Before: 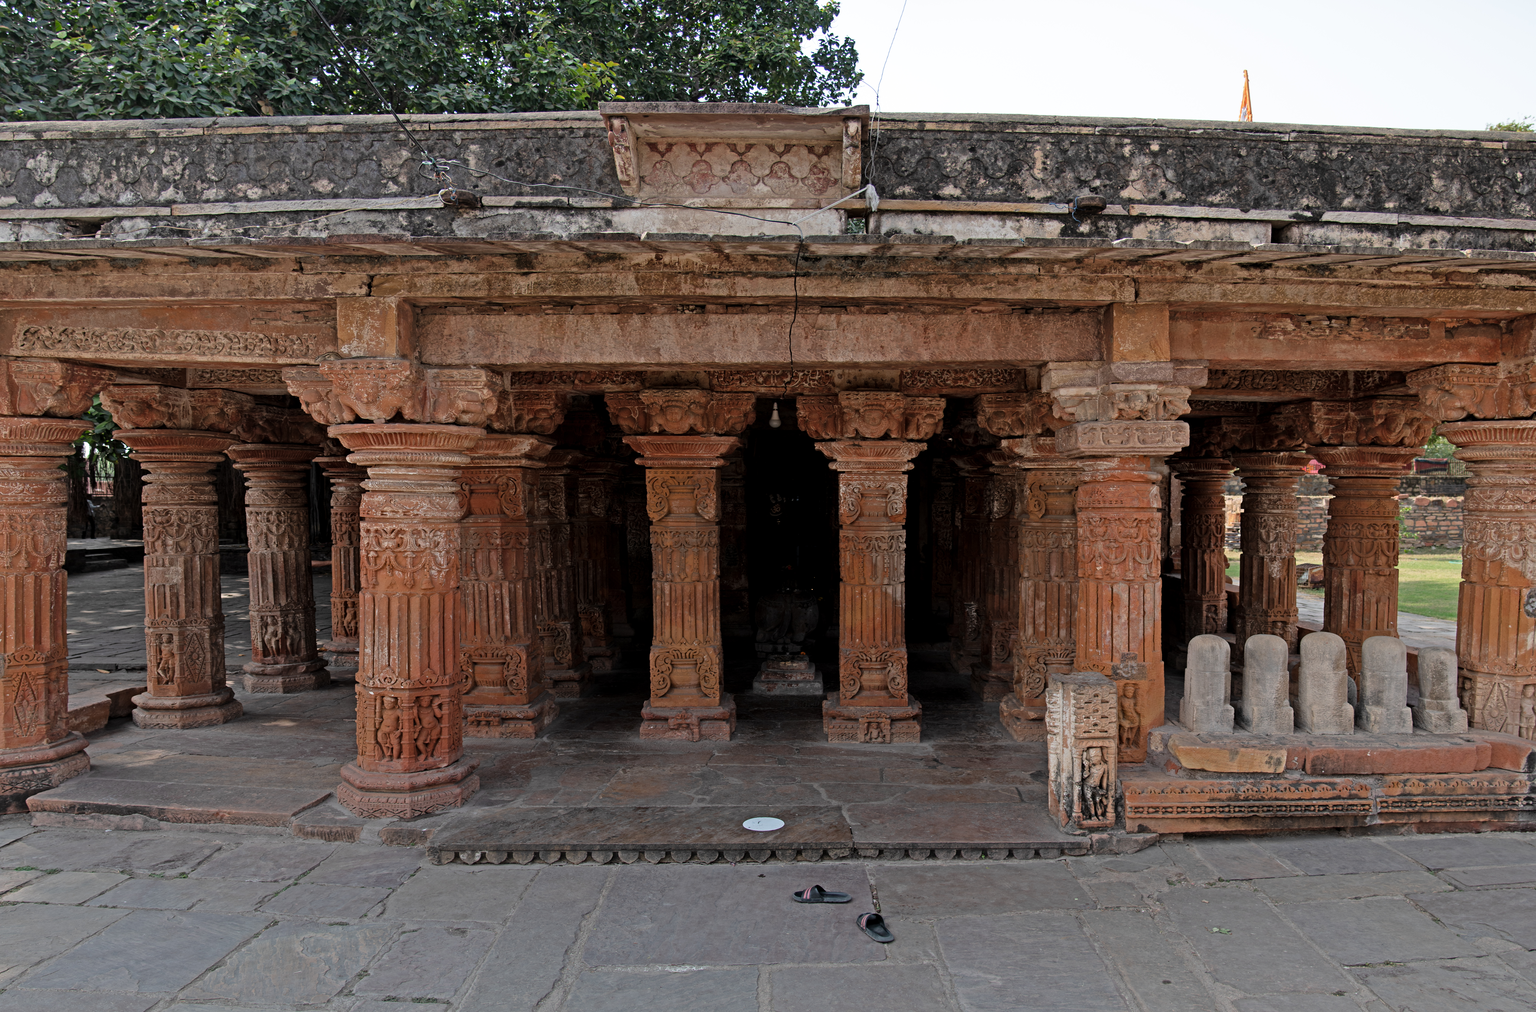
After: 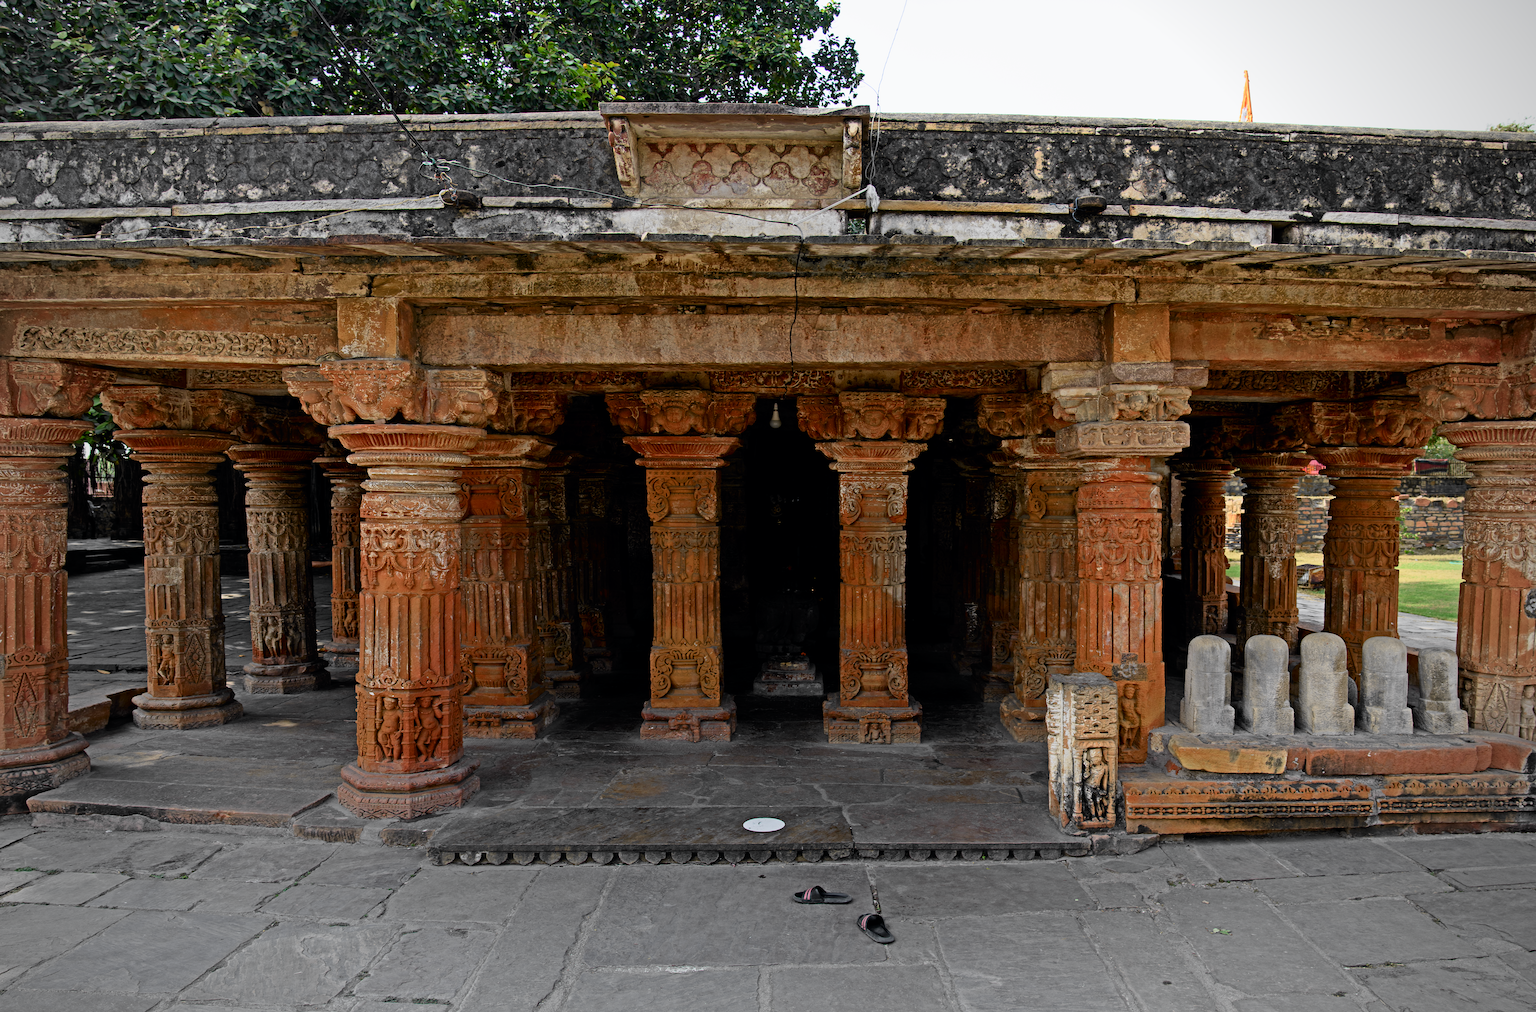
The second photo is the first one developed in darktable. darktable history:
tone equalizer: -8 EV -0.001 EV, -7 EV 0.001 EV, -6 EV -0.002 EV, -5 EV -0.003 EV, -4 EV -0.062 EV, -3 EV -0.222 EV, -2 EV -0.267 EV, -1 EV 0.105 EV, +0 EV 0.303 EV
vignetting: on, module defaults
tone curve: curves: ch0 [(0, 0) (0.078, 0.029) (0.265, 0.241) (0.507, 0.56) (0.744, 0.826) (1, 0.948)]; ch1 [(0, 0) (0.346, 0.307) (0.418, 0.383) (0.46, 0.439) (0.482, 0.493) (0.502, 0.5) (0.517, 0.506) (0.55, 0.557) (0.601, 0.637) (0.666, 0.7) (1, 1)]; ch2 [(0, 0) (0.346, 0.34) (0.431, 0.45) (0.485, 0.494) (0.5, 0.498) (0.508, 0.499) (0.532, 0.546) (0.579, 0.628) (0.625, 0.668) (1, 1)], color space Lab, independent channels, preserve colors none
